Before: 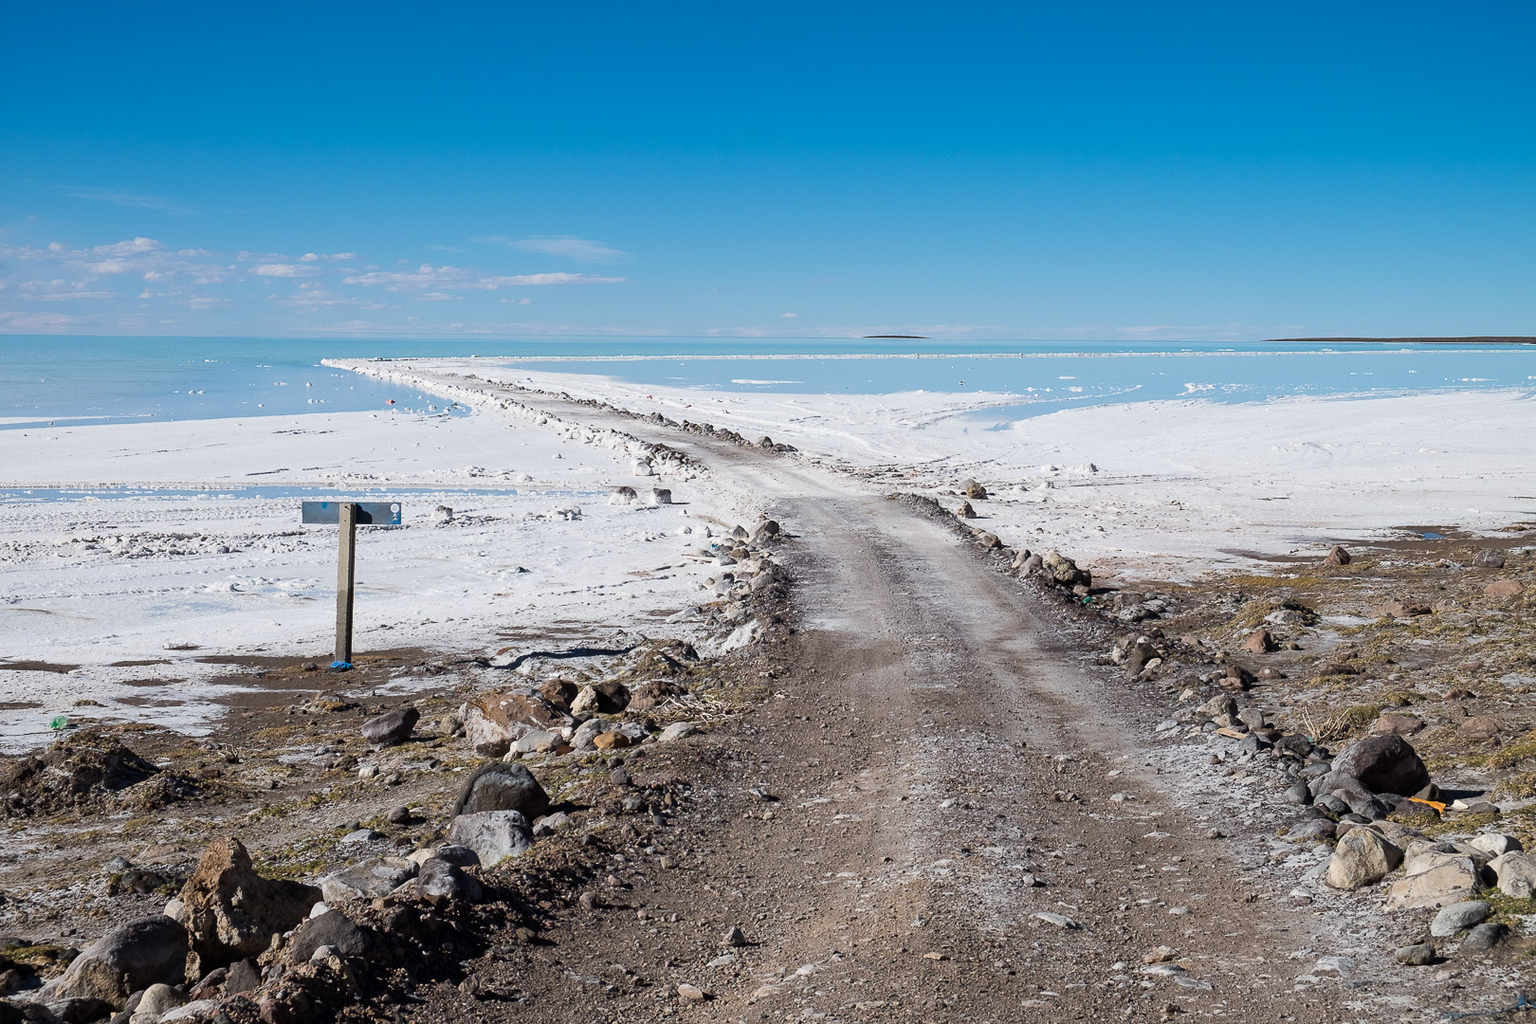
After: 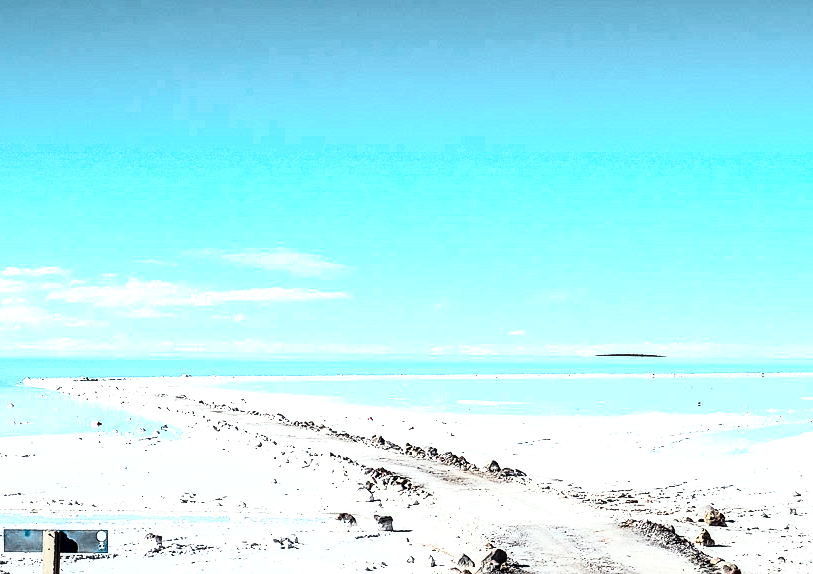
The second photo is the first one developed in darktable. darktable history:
exposure: black level correction 0.001, exposure 0.498 EV, compensate highlight preservation false
color correction: highlights a* -2.65, highlights b* 2.46
tone curve: curves: ch0 [(0, 0) (0.003, 0.002) (0.011, 0.005) (0.025, 0.011) (0.044, 0.017) (0.069, 0.021) (0.1, 0.027) (0.136, 0.035) (0.177, 0.05) (0.224, 0.076) (0.277, 0.126) (0.335, 0.212) (0.399, 0.333) (0.468, 0.473) (0.543, 0.627) (0.623, 0.784) (0.709, 0.9) (0.801, 0.963) (0.898, 0.988) (1, 1)], color space Lab, independent channels
crop: left 19.483%, right 30.291%, bottom 46.837%
local contrast: highlights 60%, shadows 60%, detail 160%
sharpen: radius 1.509, amount 0.36, threshold 1.415
color zones: curves: ch0 [(0, 0.533) (0.126, 0.533) (0.234, 0.533) (0.368, 0.357) (0.5, 0.5) (0.625, 0.5) (0.74, 0.637) (0.875, 0.5)]; ch1 [(0.004, 0.708) (0.129, 0.662) (0.25, 0.5) (0.375, 0.331) (0.496, 0.396) (0.625, 0.649) (0.739, 0.26) (0.875, 0.5) (1, 0.478)]; ch2 [(0, 0.409) (0.132, 0.403) (0.236, 0.558) (0.379, 0.448) (0.5, 0.5) (0.625, 0.5) (0.691, 0.39) (0.875, 0.5)]
